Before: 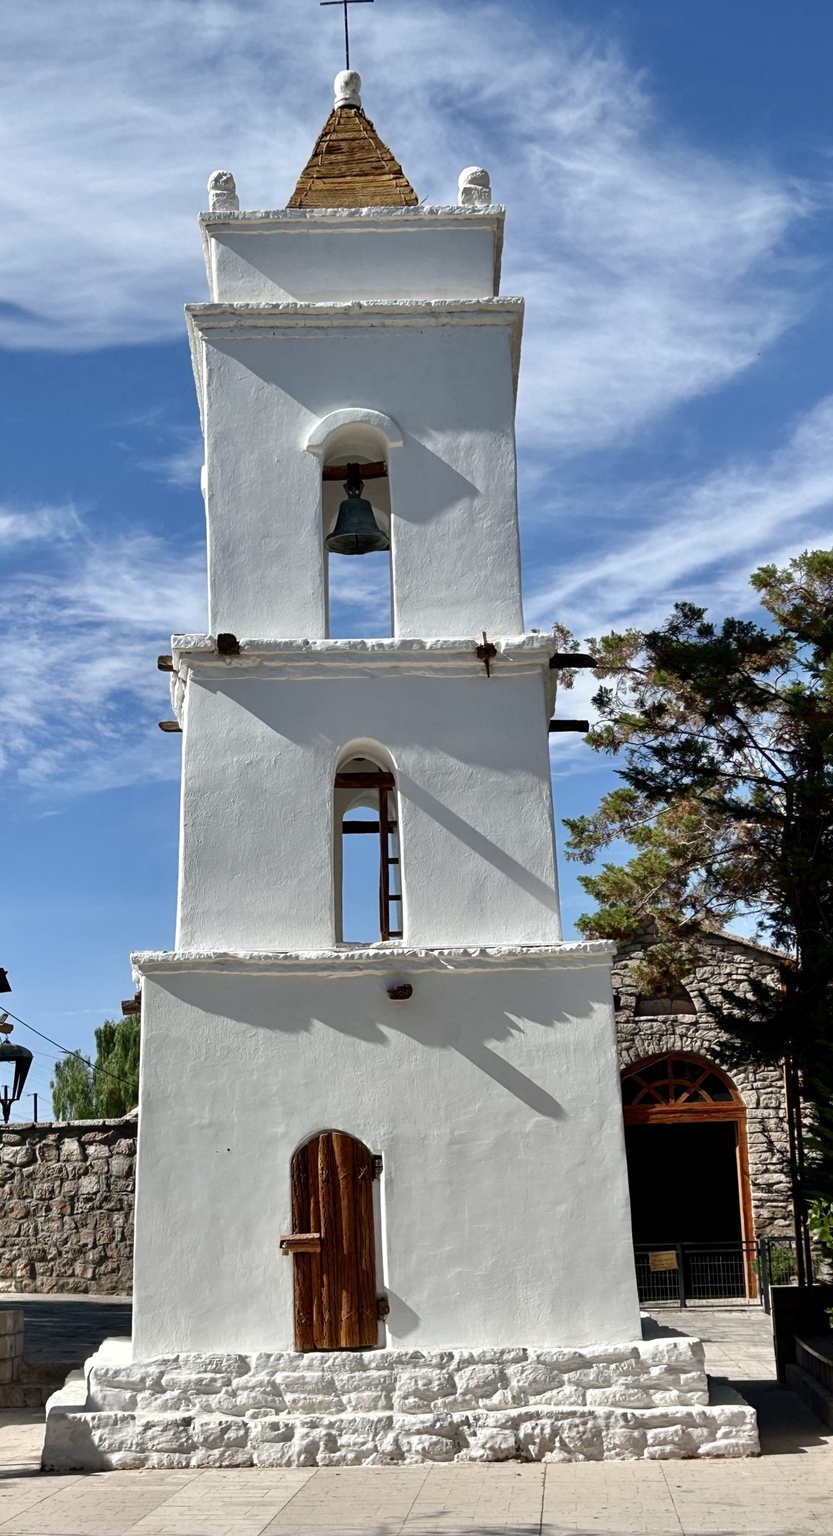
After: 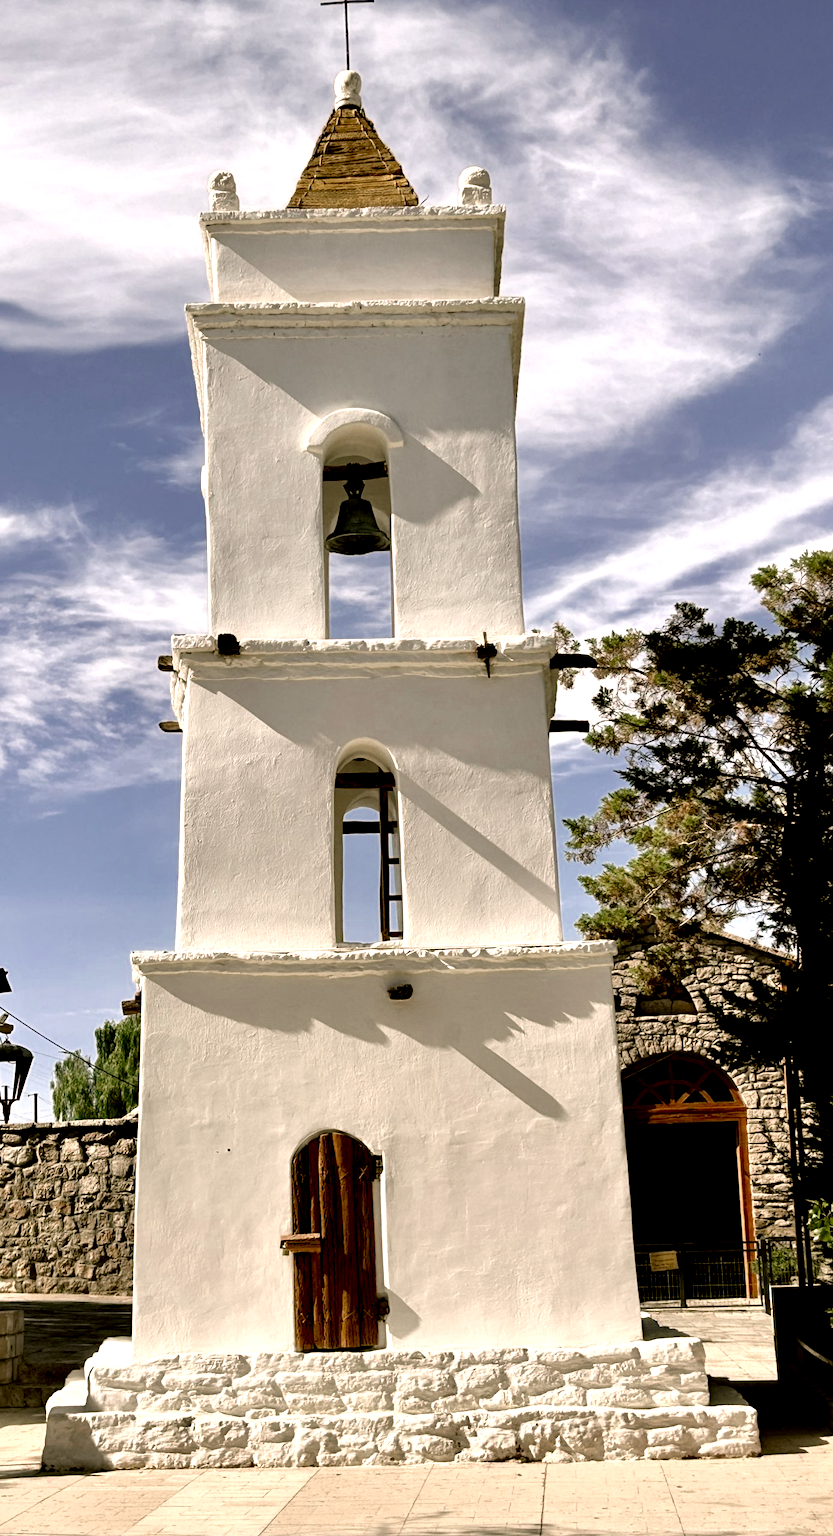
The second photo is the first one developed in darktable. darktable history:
exposure: black level correction 0.01, exposure 0.015 EV, compensate exposure bias true, compensate highlight preservation false
color zones: curves: ch0 [(0, 0.5) (0.125, 0.4) (0.25, 0.5) (0.375, 0.4) (0.5, 0.4) (0.625, 0.35) (0.75, 0.35) (0.875, 0.5)]; ch1 [(0, 0.35) (0.125, 0.45) (0.25, 0.35) (0.375, 0.35) (0.5, 0.35) (0.625, 0.35) (0.75, 0.45) (0.875, 0.35)]; ch2 [(0, 0.6) (0.125, 0.5) (0.25, 0.5) (0.375, 0.6) (0.5, 0.6) (0.625, 0.5) (0.75, 0.5) (0.875, 0.5)]
tone equalizer: -8 EV -0.727 EV, -7 EV -0.681 EV, -6 EV -0.593 EV, -5 EV -0.363 EV, -3 EV 0.376 EV, -2 EV 0.6 EV, -1 EV 0.679 EV, +0 EV 0.76 EV
shadows and highlights: shadows 24.98, highlights -23.73
color correction: highlights a* 8.72, highlights b* 15.83, shadows a* -0.365, shadows b* 25.85
